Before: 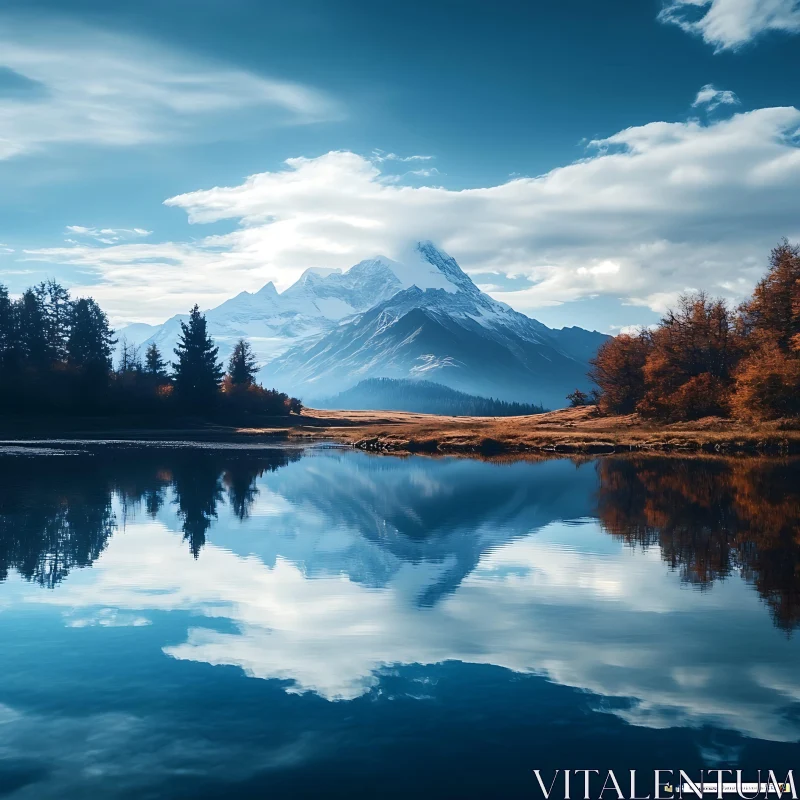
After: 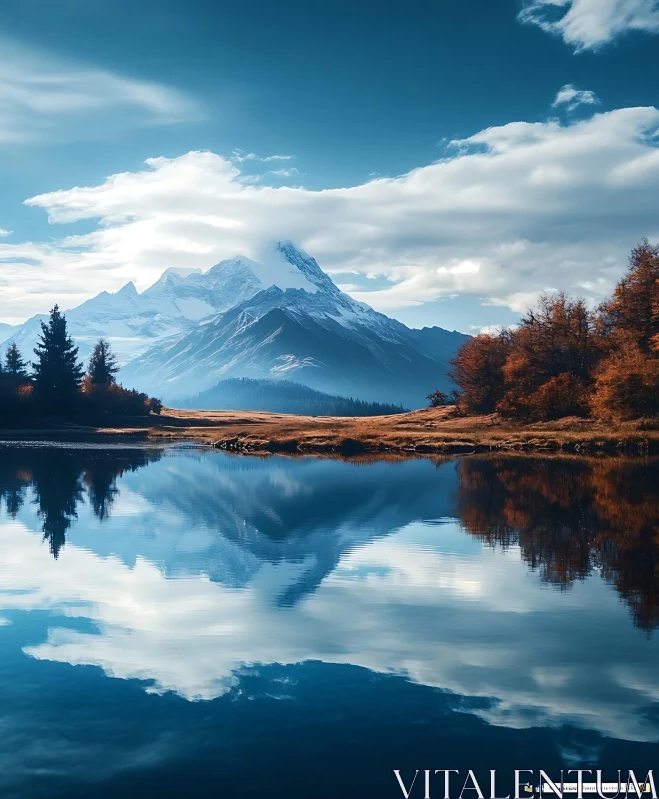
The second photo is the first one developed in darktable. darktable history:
crop: left 17.571%, bottom 0.021%
tone equalizer: edges refinement/feathering 500, mask exposure compensation -1.57 EV, preserve details no
